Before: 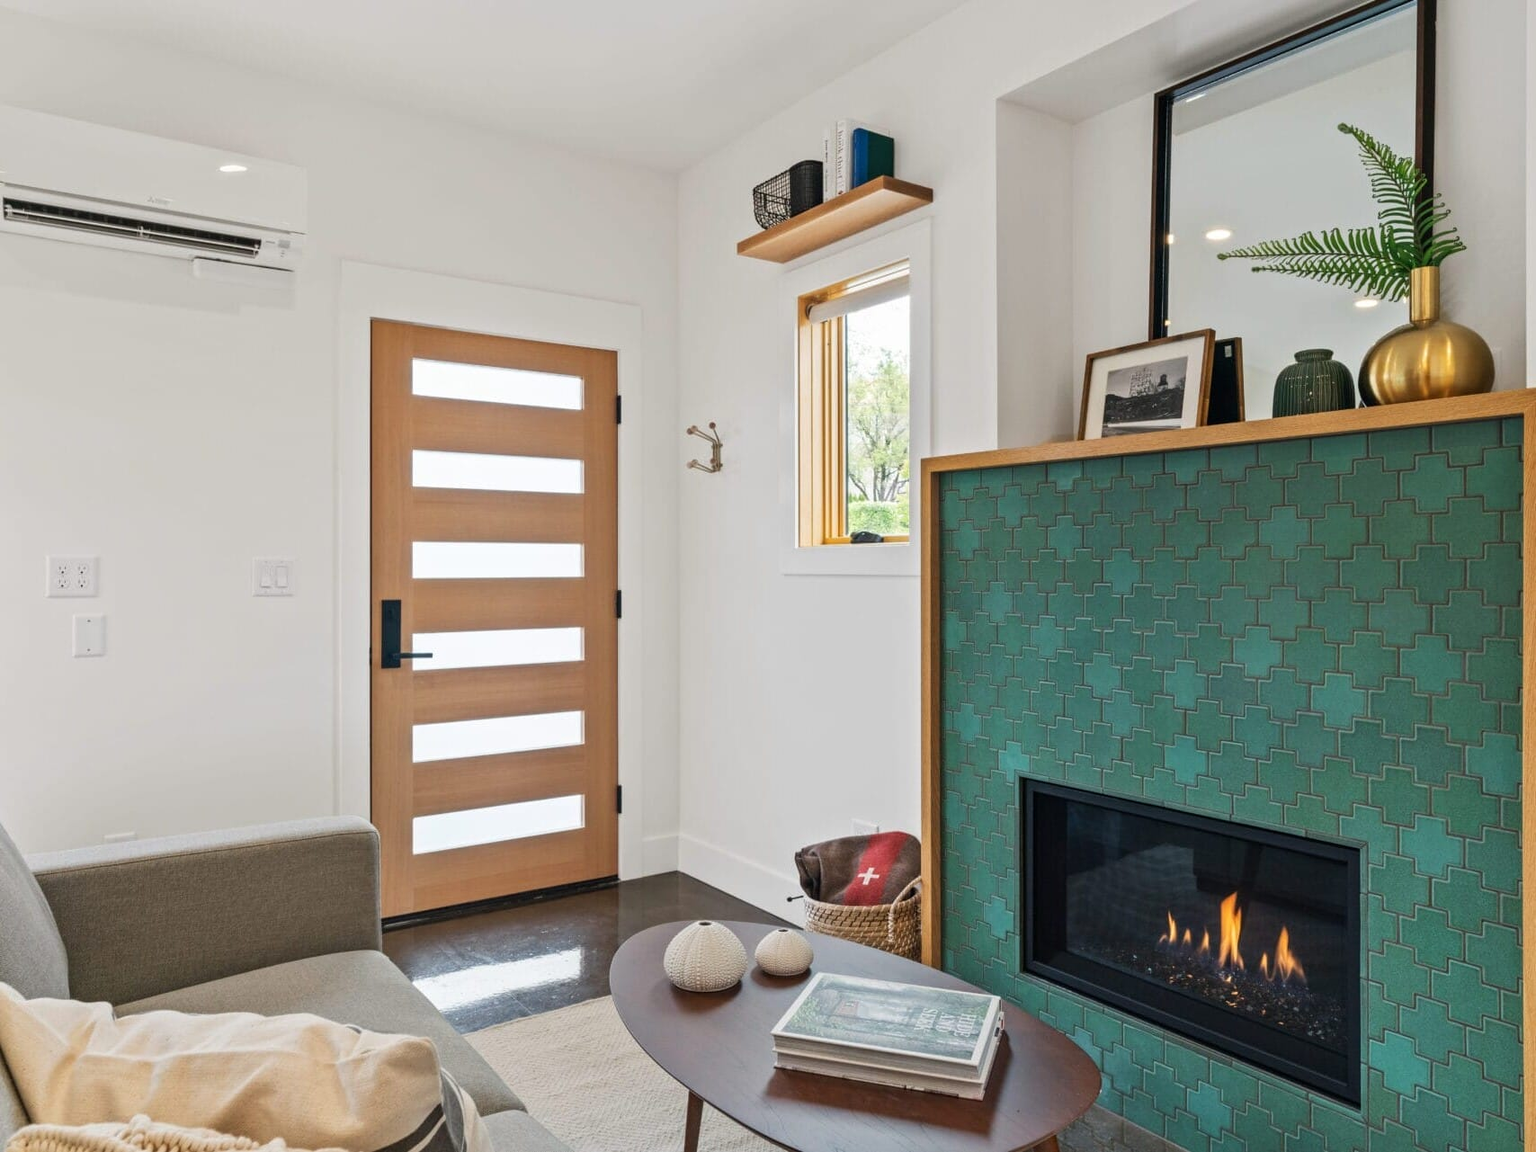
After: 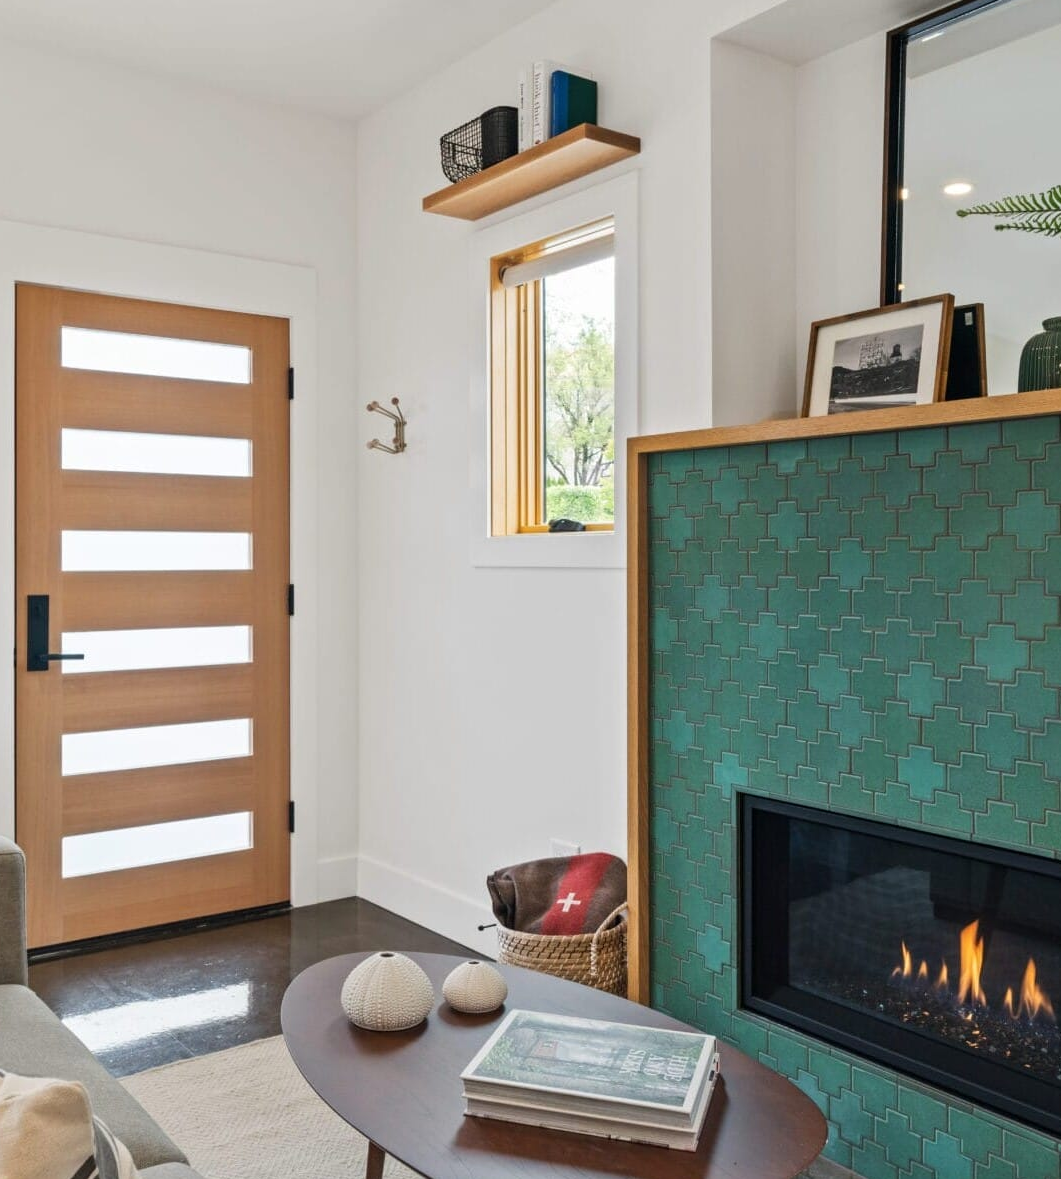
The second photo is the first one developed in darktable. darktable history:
crop and rotate: left 23.325%, top 5.637%, right 14.508%, bottom 2.259%
